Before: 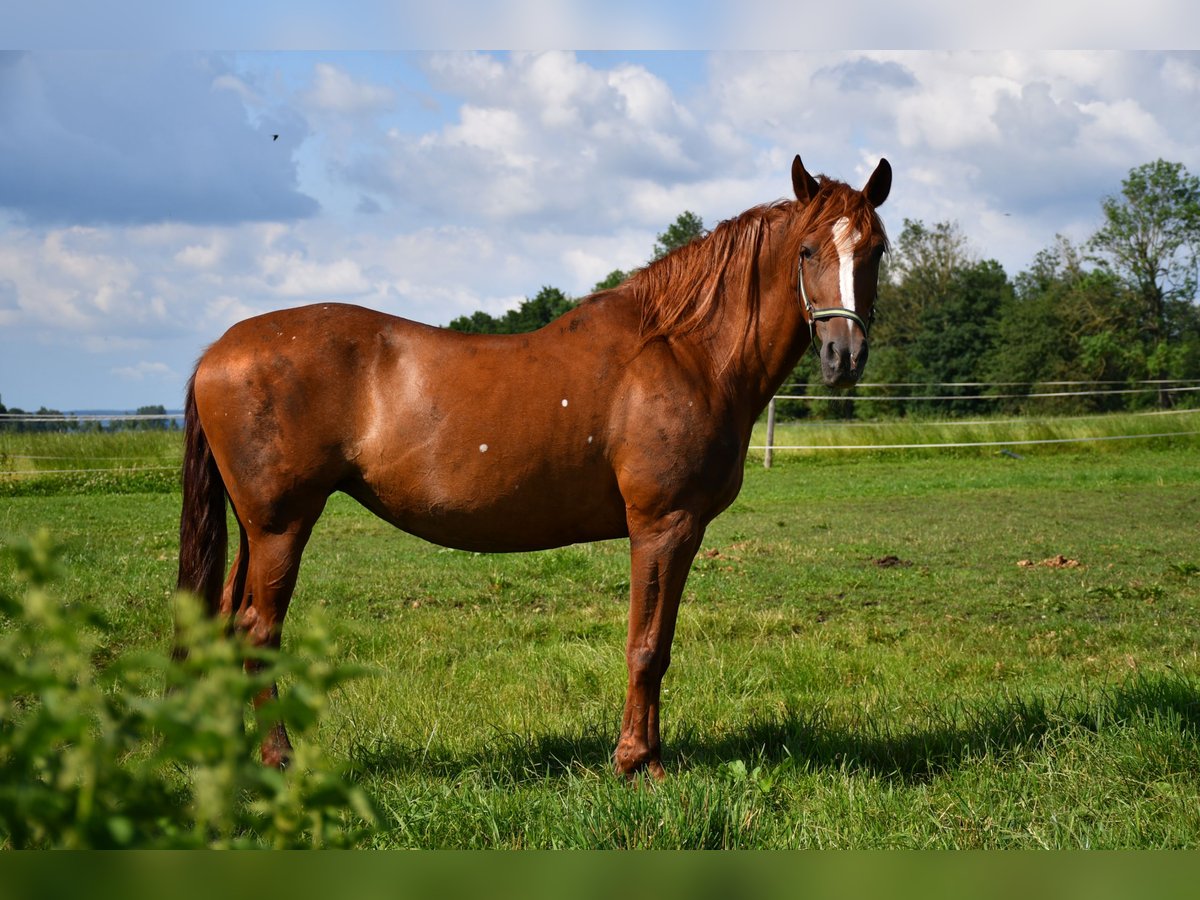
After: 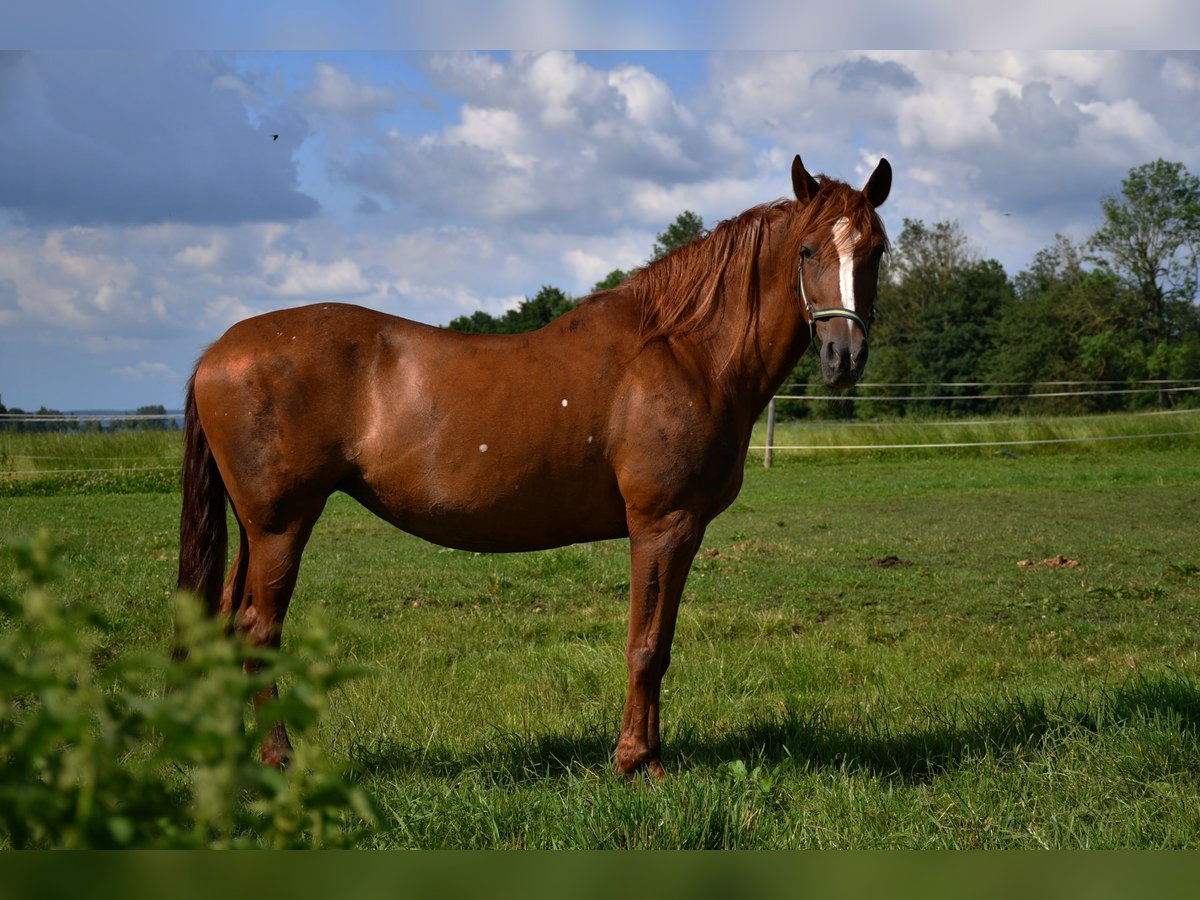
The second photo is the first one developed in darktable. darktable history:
base curve: curves: ch0 [(0, 0) (0.595, 0.418) (1, 1)], preserve colors none
